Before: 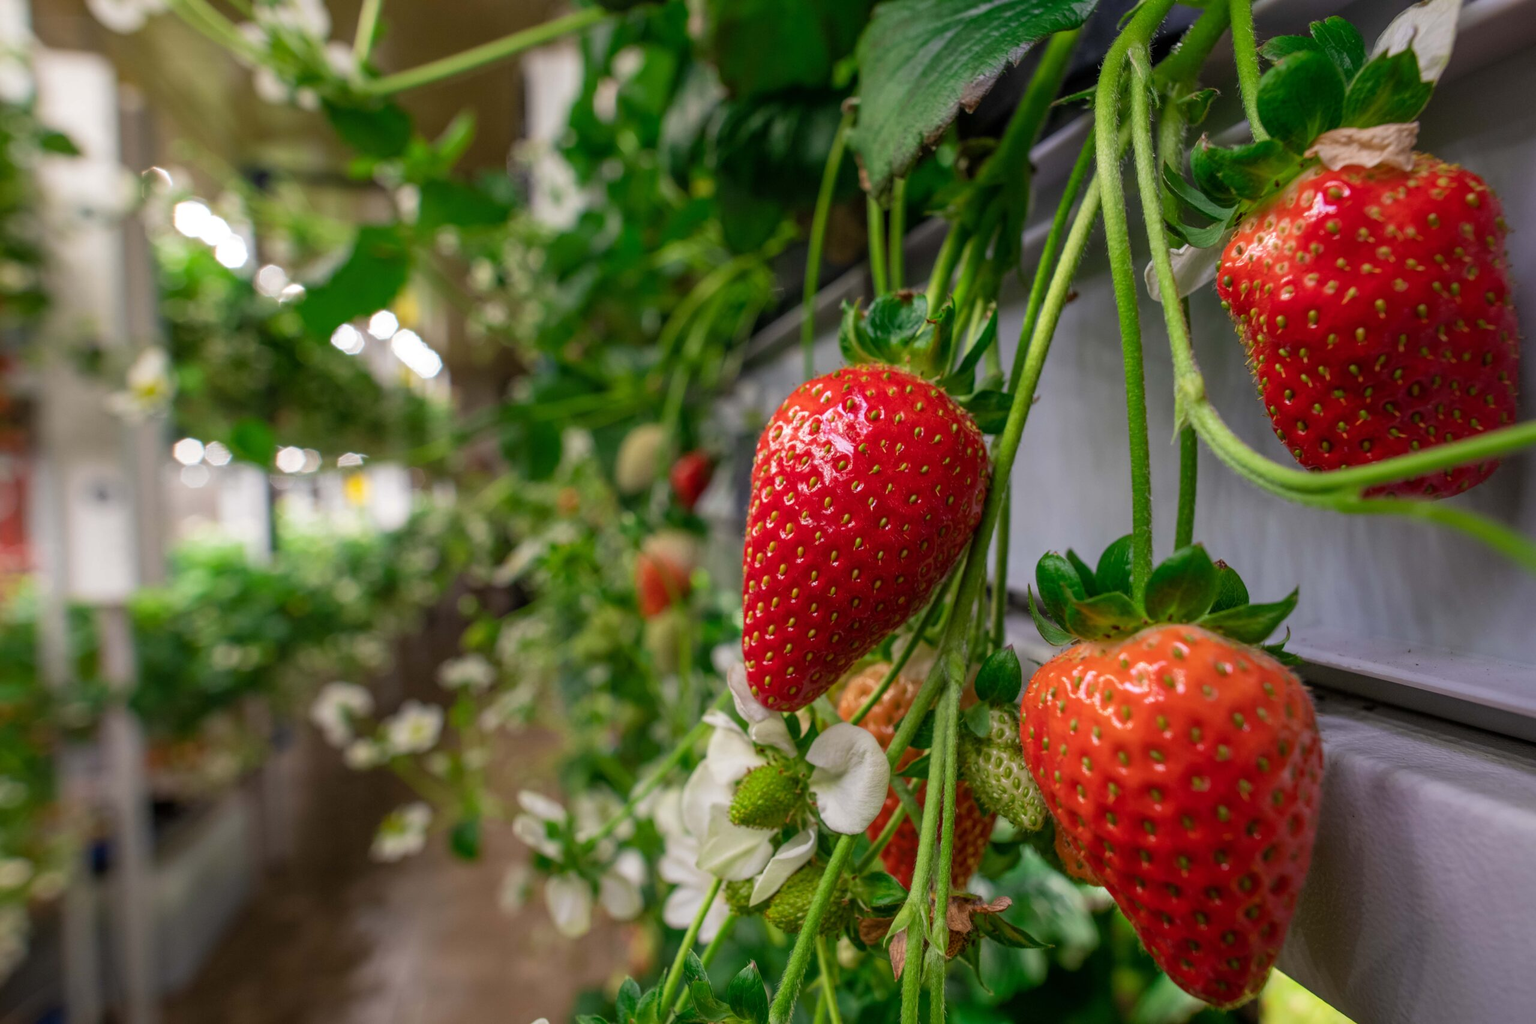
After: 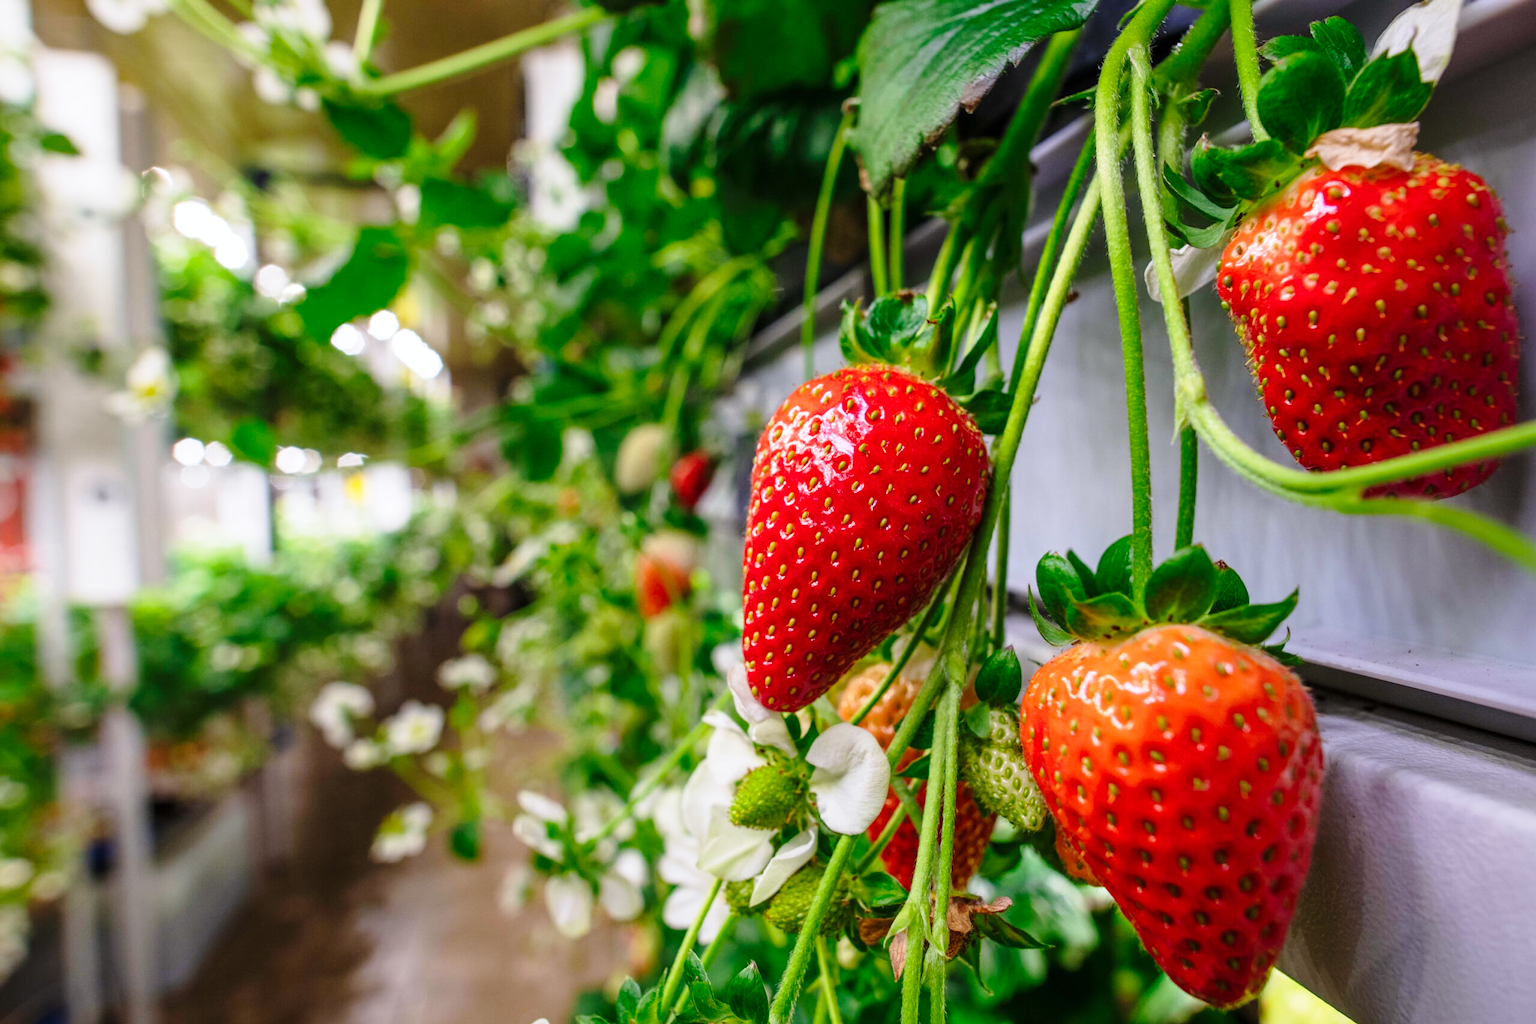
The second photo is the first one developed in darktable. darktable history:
white balance: red 0.984, blue 1.059
base curve: curves: ch0 [(0, 0) (0.028, 0.03) (0.121, 0.232) (0.46, 0.748) (0.859, 0.968) (1, 1)], preserve colors none
